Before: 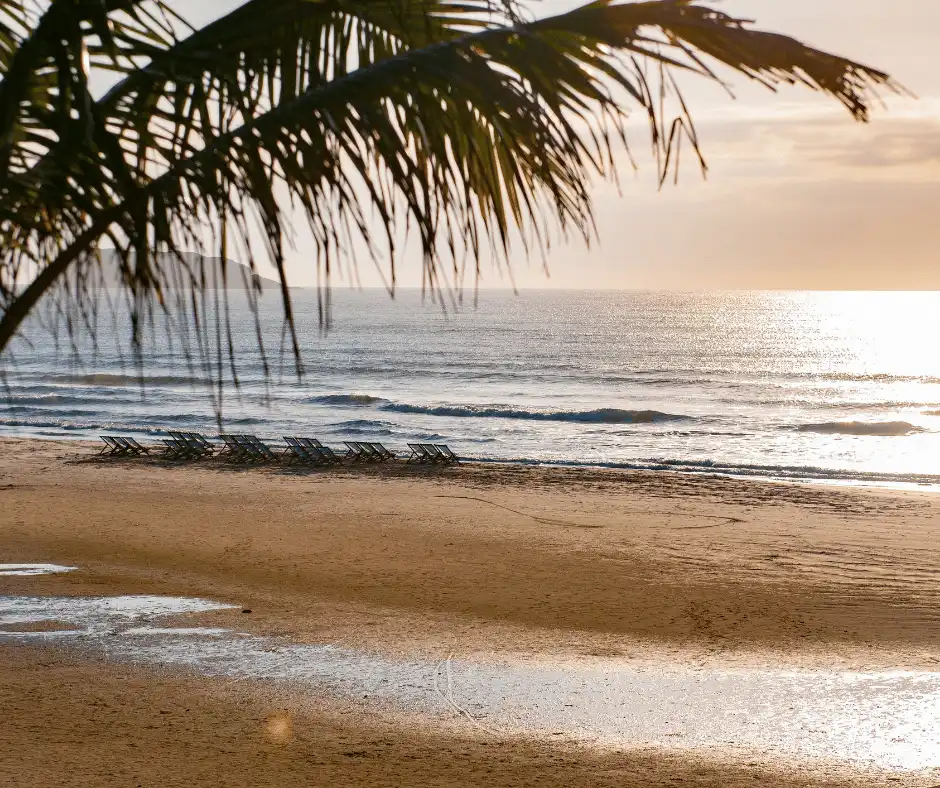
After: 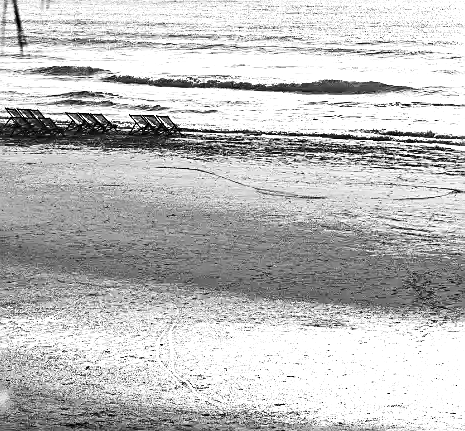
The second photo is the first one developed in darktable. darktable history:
color balance rgb: perceptual saturation grading › global saturation 30%, global vibrance 20%
monochrome: on, module defaults
sharpen: on, module defaults
rgb levels: preserve colors max RGB
contrast brightness saturation: contrast 0.19, brightness -0.11, saturation 0.21
crop: left 29.672%, top 41.786%, right 20.851%, bottom 3.487%
exposure: black level correction 0, exposure 1.1 EV, compensate exposure bias true, compensate highlight preservation false
